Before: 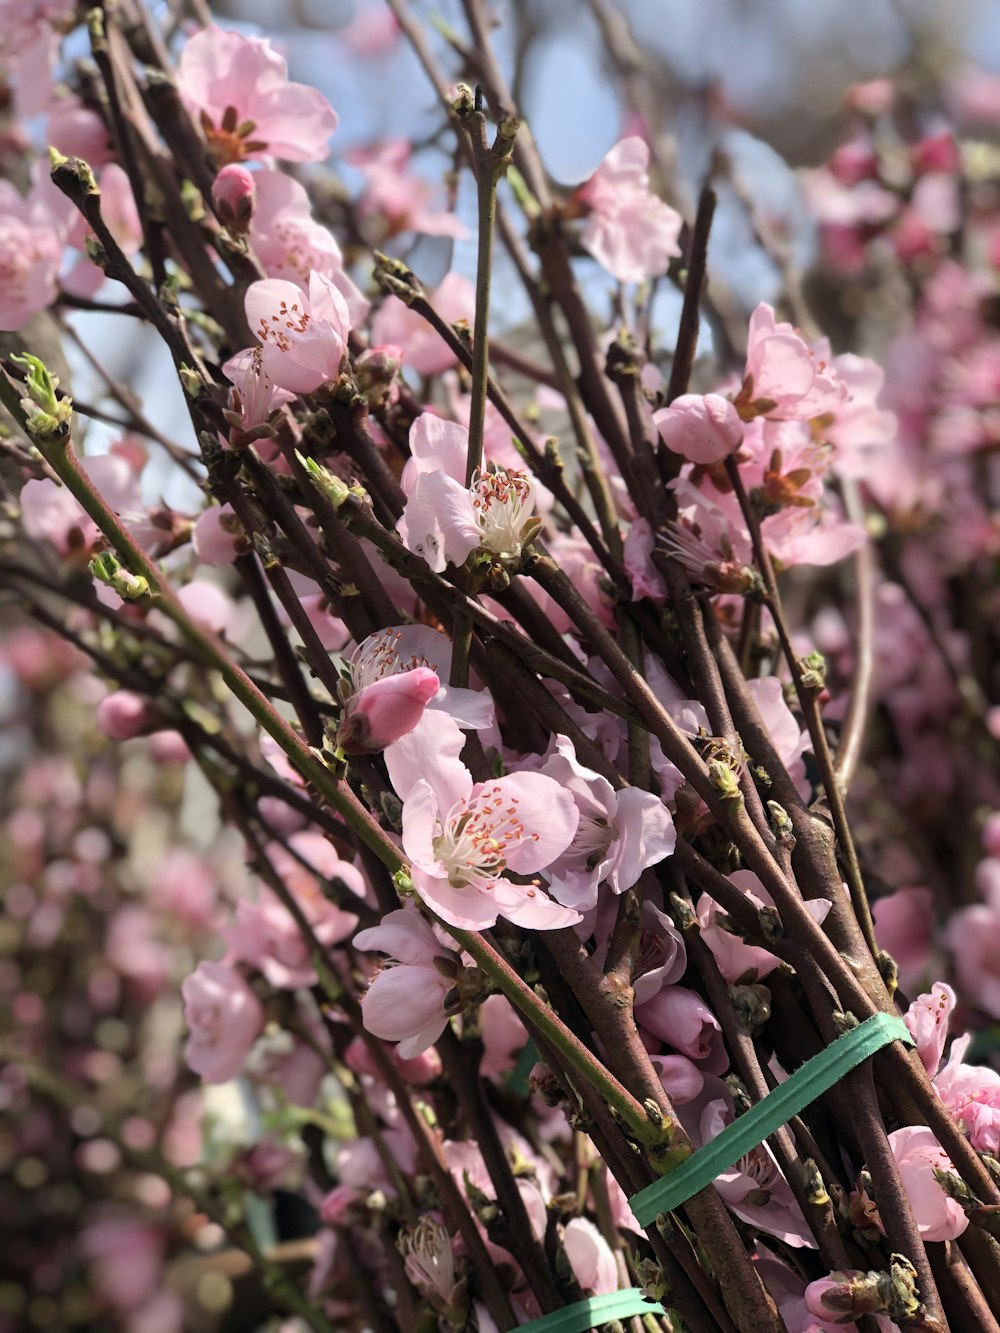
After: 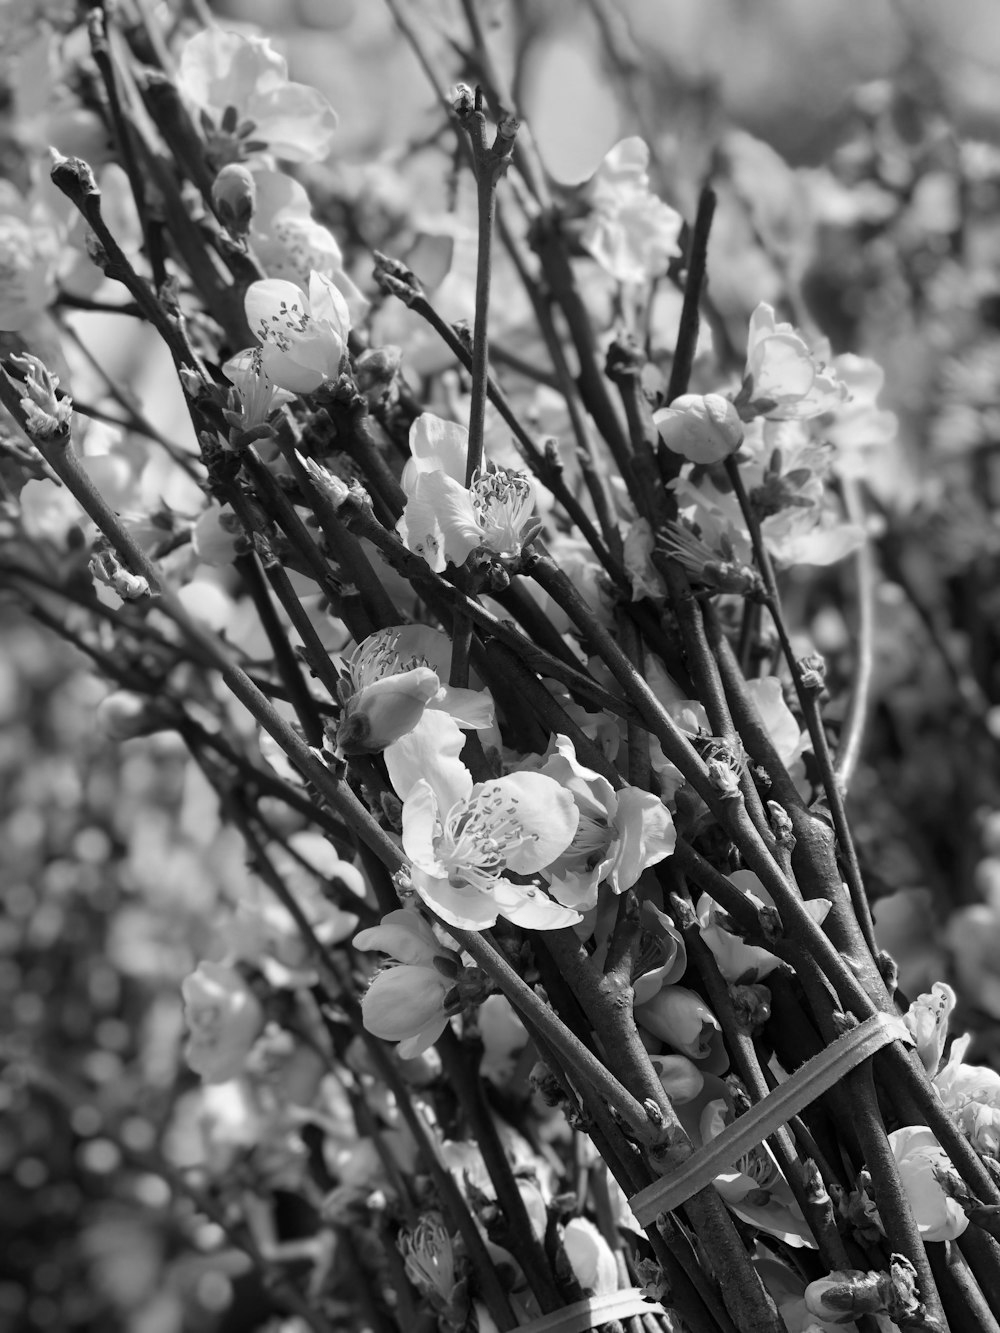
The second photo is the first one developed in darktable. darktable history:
color zones: curves: ch1 [(0, -0.394) (0.143, -0.394) (0.286, -0.394) (0.429, -0.392) (0.571, -0.391) (0.714, -0.391) (0.857, -0.391) (1, -0.394)], mix 18.67%
